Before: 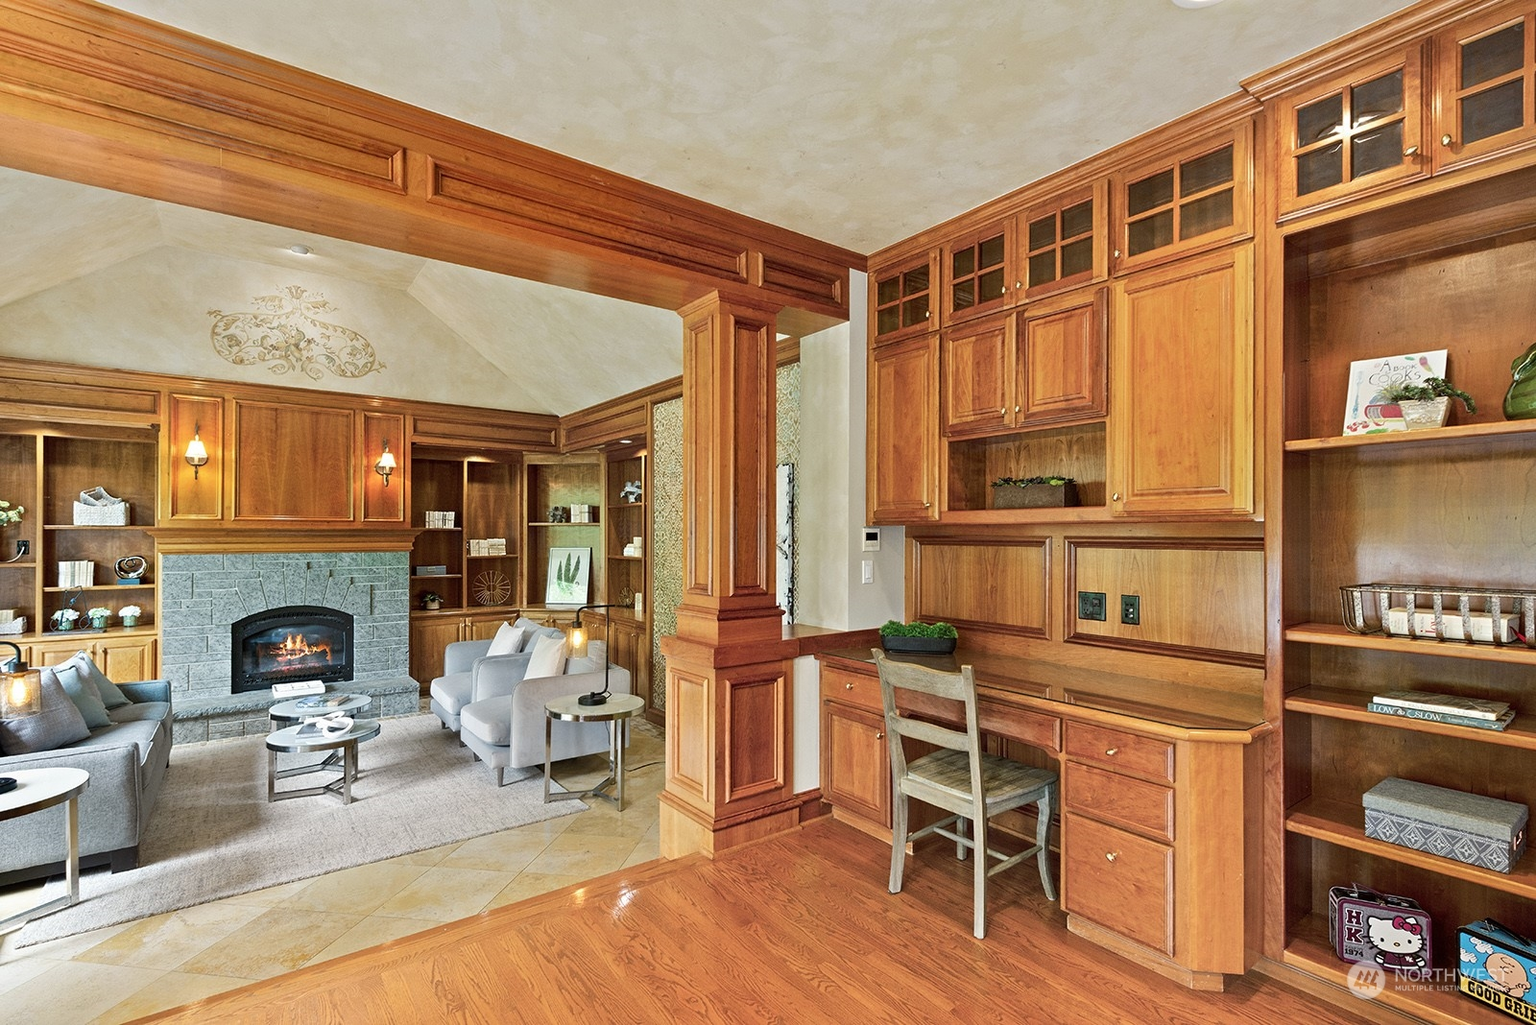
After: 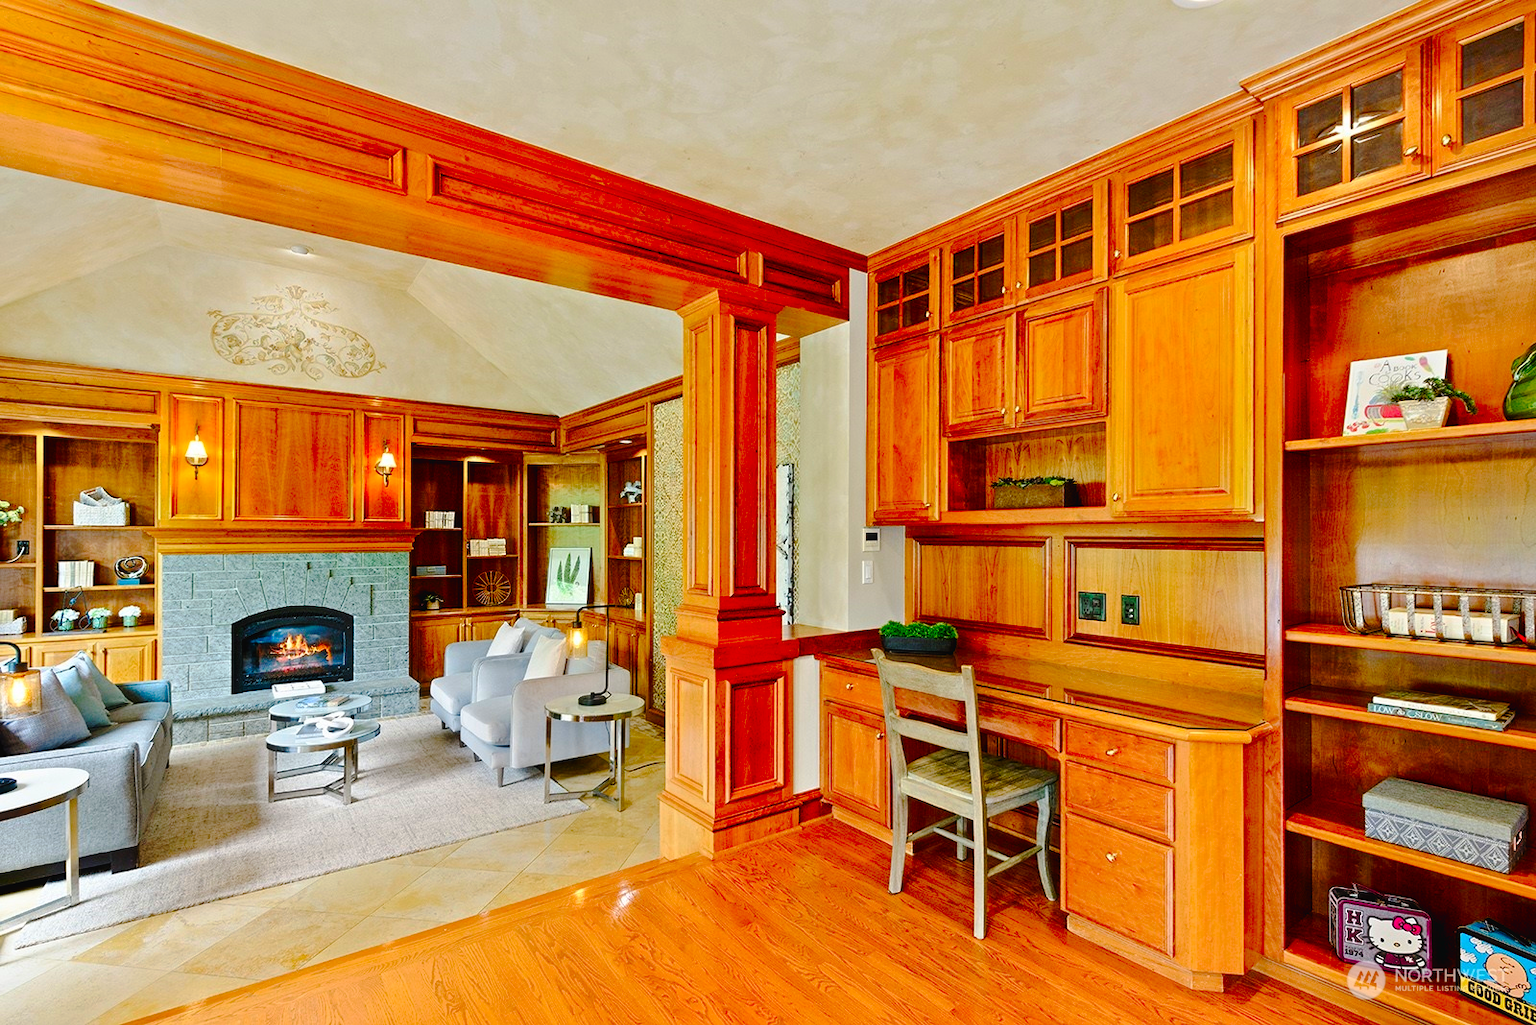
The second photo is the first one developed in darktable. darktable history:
tone curve: curves: ch0 [(0, 0) (0.003, 0.026) (0.011, 0.025) (0.025, 0.022) (0.044, 0.022) (0.069, 0.028) (0.1, 0.041) (0.136, 0.062) (0.177, 0.103) (0.224, 0.167) (0.277, 0.242) (0.335, 0.343) (0.399, 0.452) (0.468, 0.539) (0.543, 0.614) (0.623, 0.683) (0.709, 0.749) (0.801, 0.827) (0.898, 0.918) (1, 1)], preserve colors none
color correction: highlights b* -0.056, saturation 1.84
haze removal: strength -0.039, adaptive false
base curve: curves: ch0 [(0, 0) (0.472, 0.455) (1, 1)]
